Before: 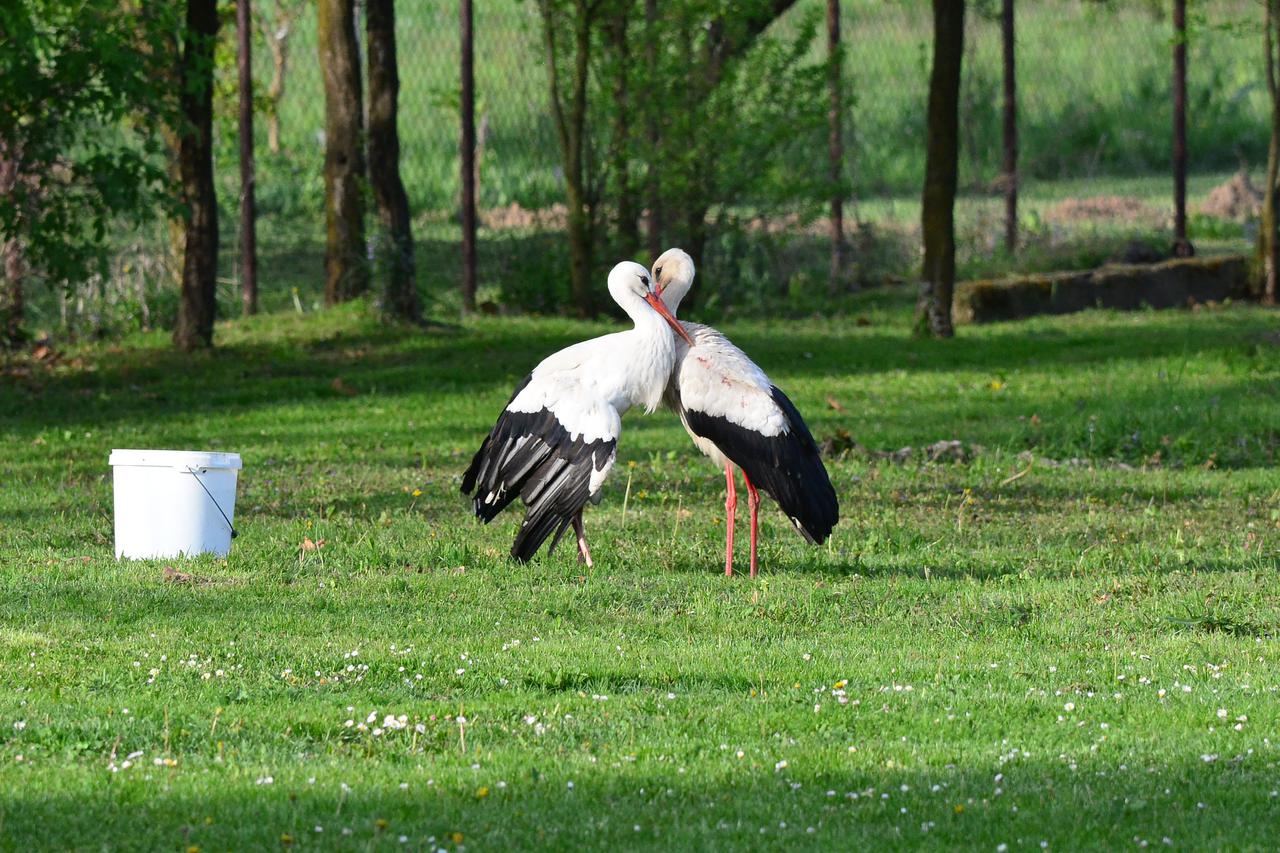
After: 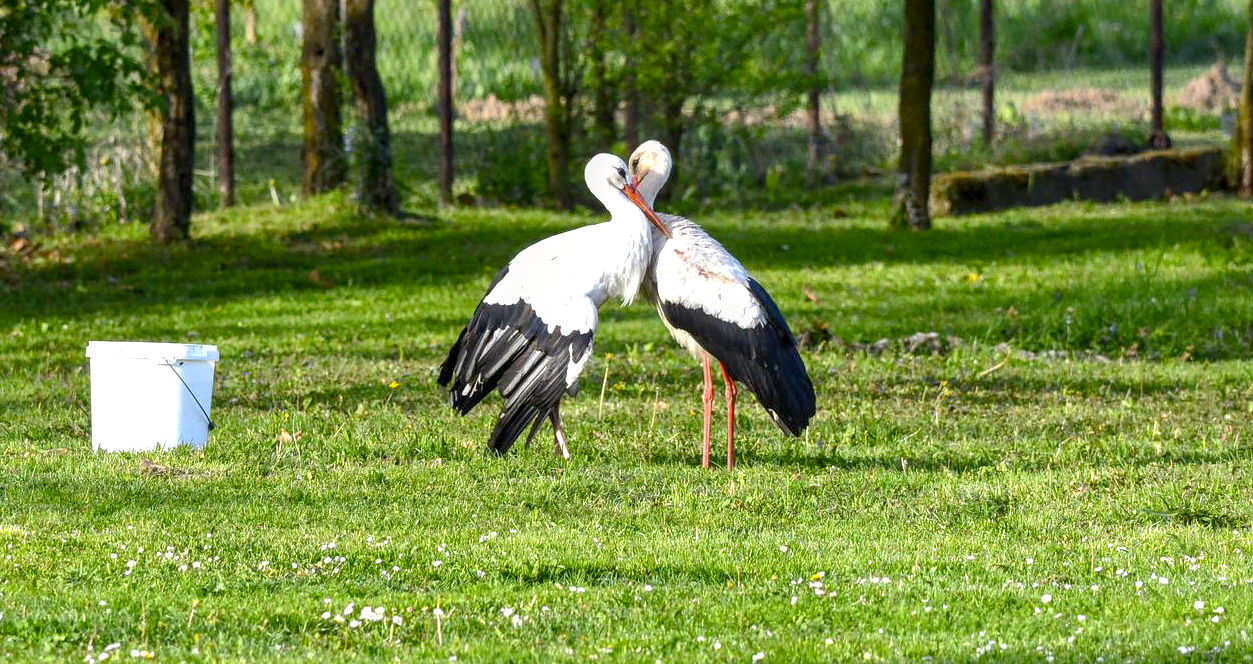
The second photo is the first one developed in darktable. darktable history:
crop and rotate: left 1.814%, top 12.818%, right 0.25%, bottom 9.225%
local contrast: highlights 61%, detail 143%, midtone range 0.428
shadows and highlights: on, module defaults
exposure: black level correction 0, exposure 0.5 EV, compensate highlight preservation false
color balance rgb: perceptual saturation grading › global saturation 20%, perceptual saturation grading › highlights -25%, perceptual saturation grading › shadows 25%
color contrast: green-magenta contrast 0.8, blue-yellow contrast 1.1, unbound 0
levels: mode automatic, black 0.023%, white 99.97%, levels [0.062, 0.494, 0.925]
